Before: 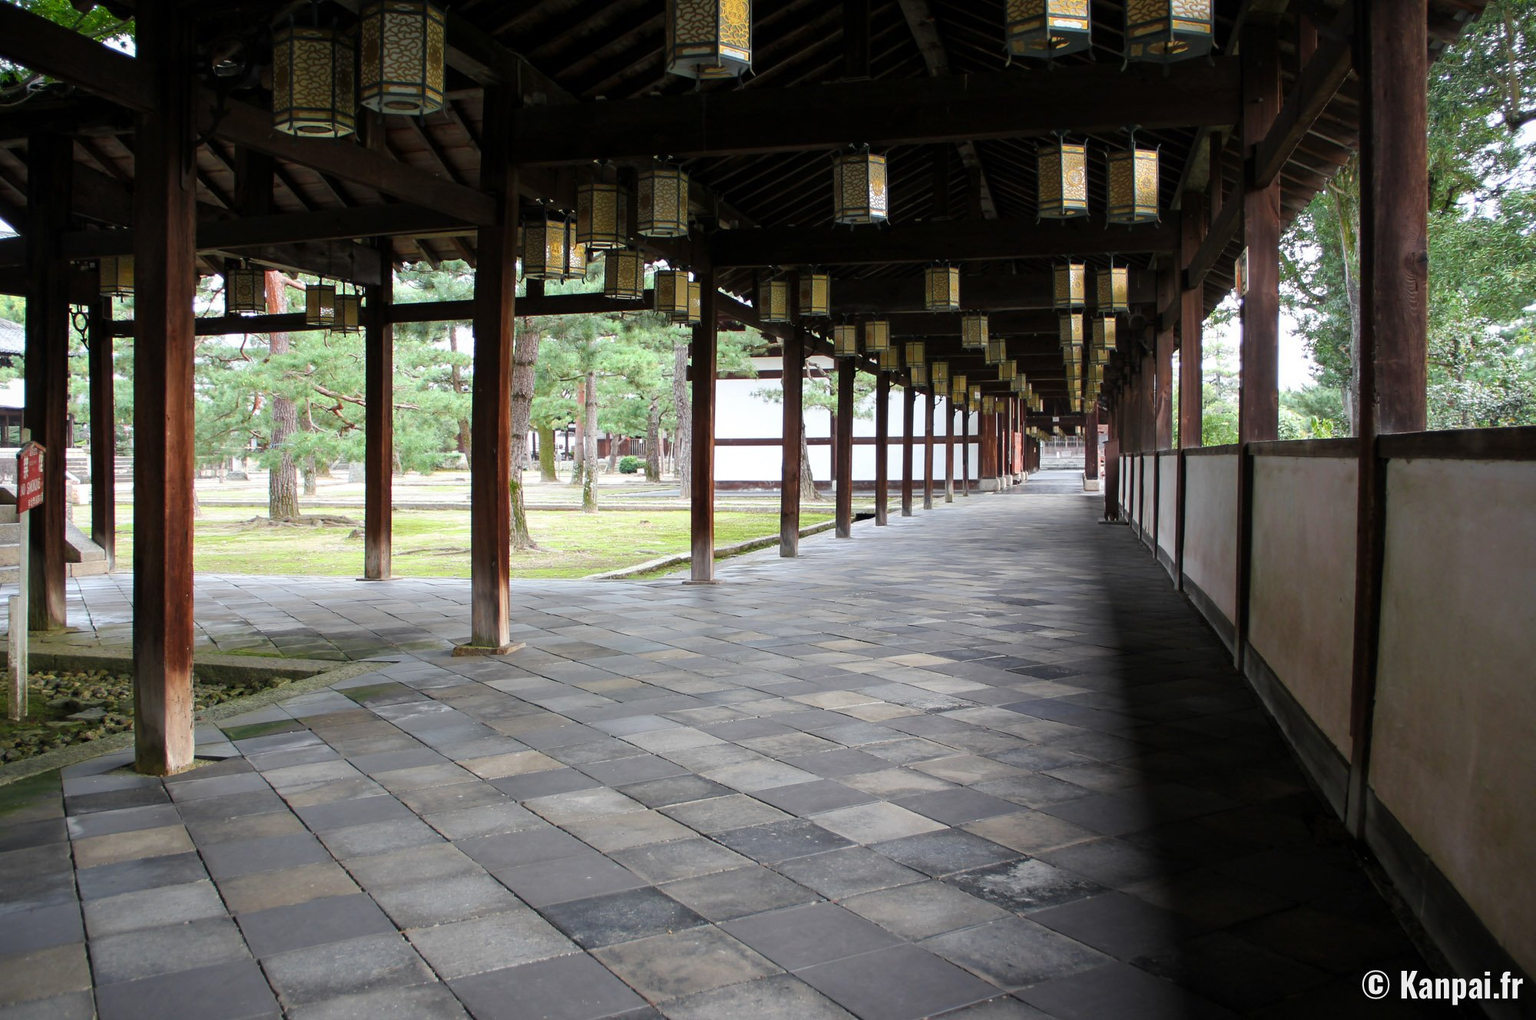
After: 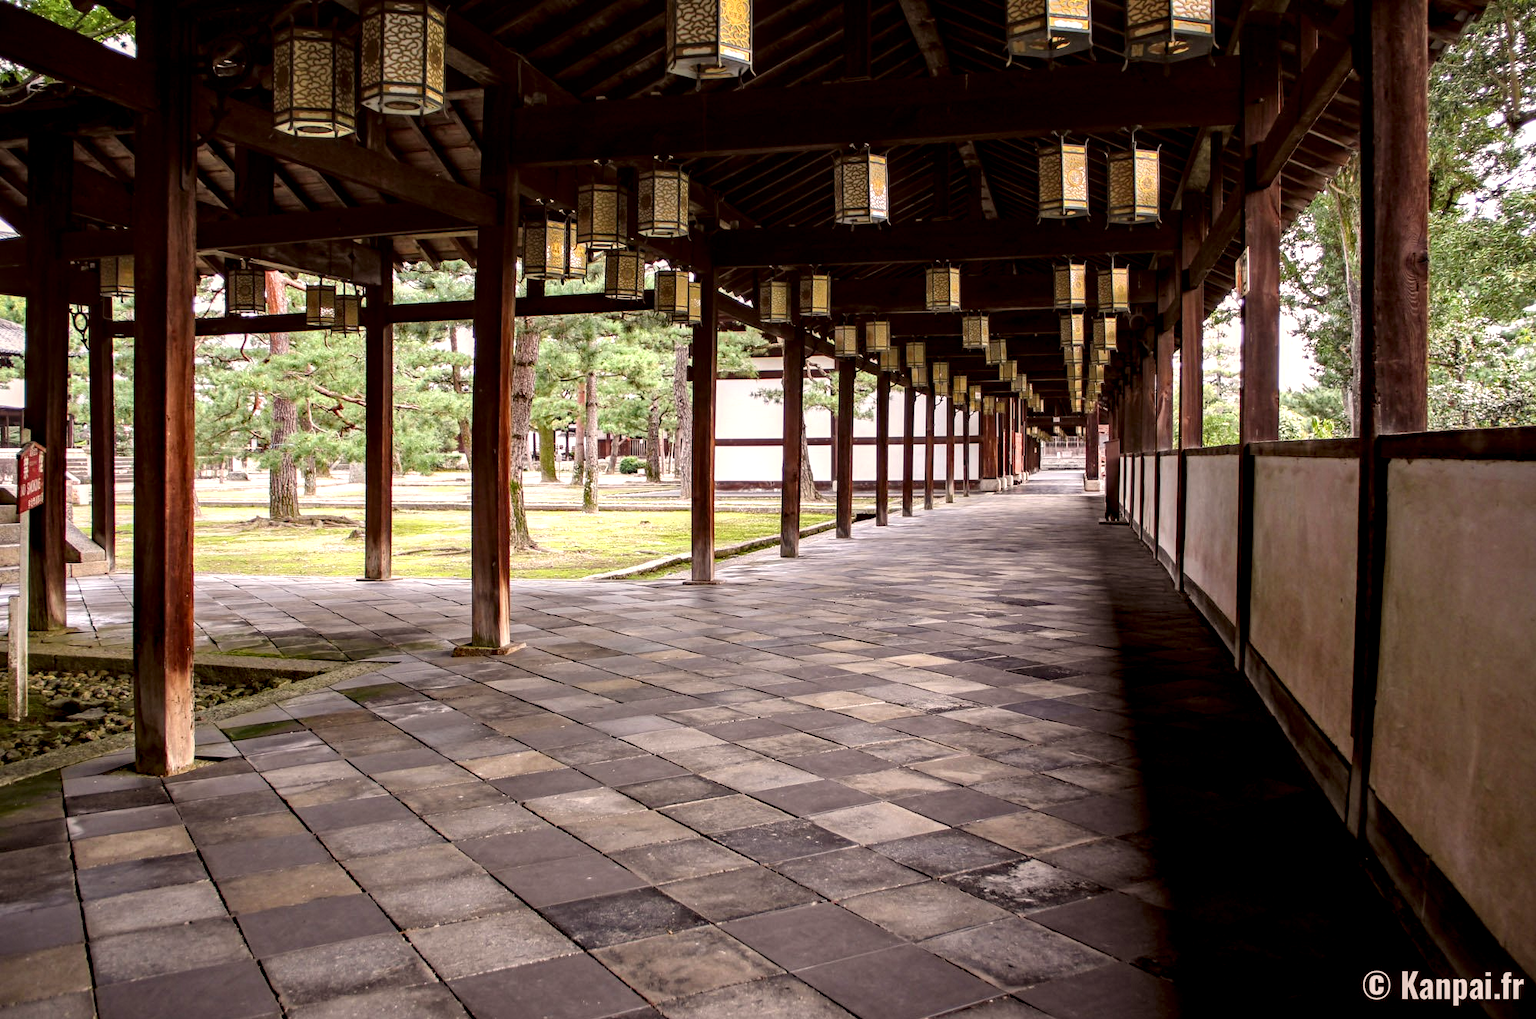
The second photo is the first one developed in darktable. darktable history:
haze removal: strength 0.281, distance 0.244, adaptive false
local contrast: detail 161%
shadows and highlights: shadows 32.03, highlights -32.96, soften with gaussian
contrast brightness saturation: contrast 0.037, saturation 0.157
color correction: highlights a* 10.17, highlights b* 9.76, shadows a* 9.17, shadows b* 8.45, saturation 0.817
